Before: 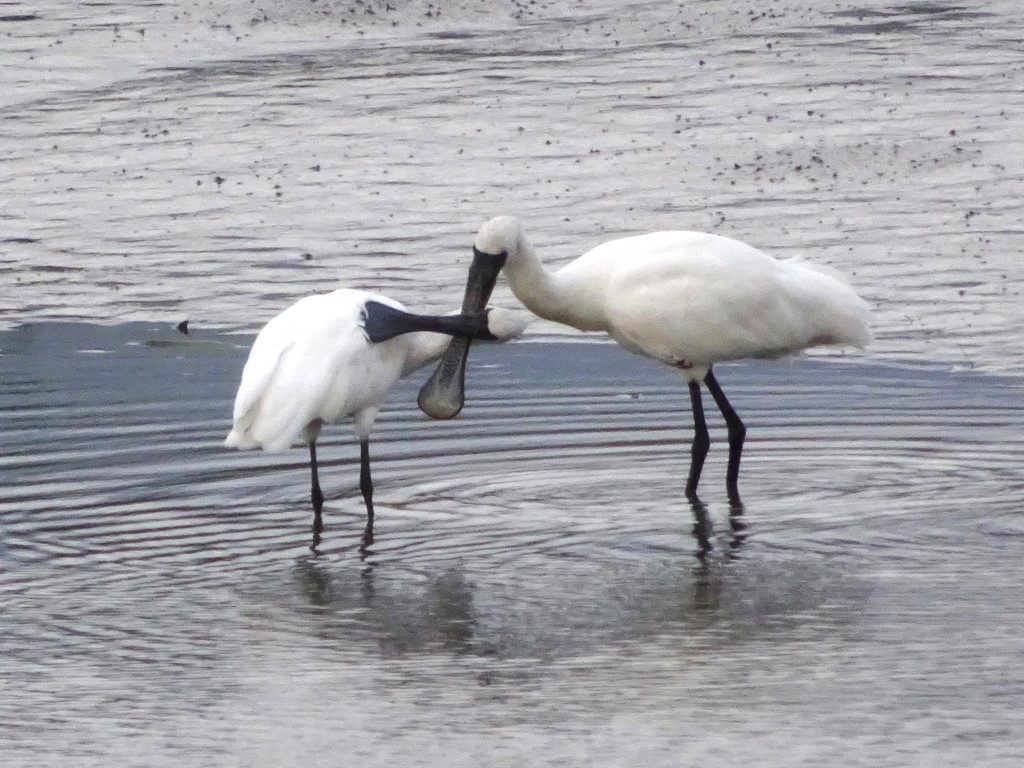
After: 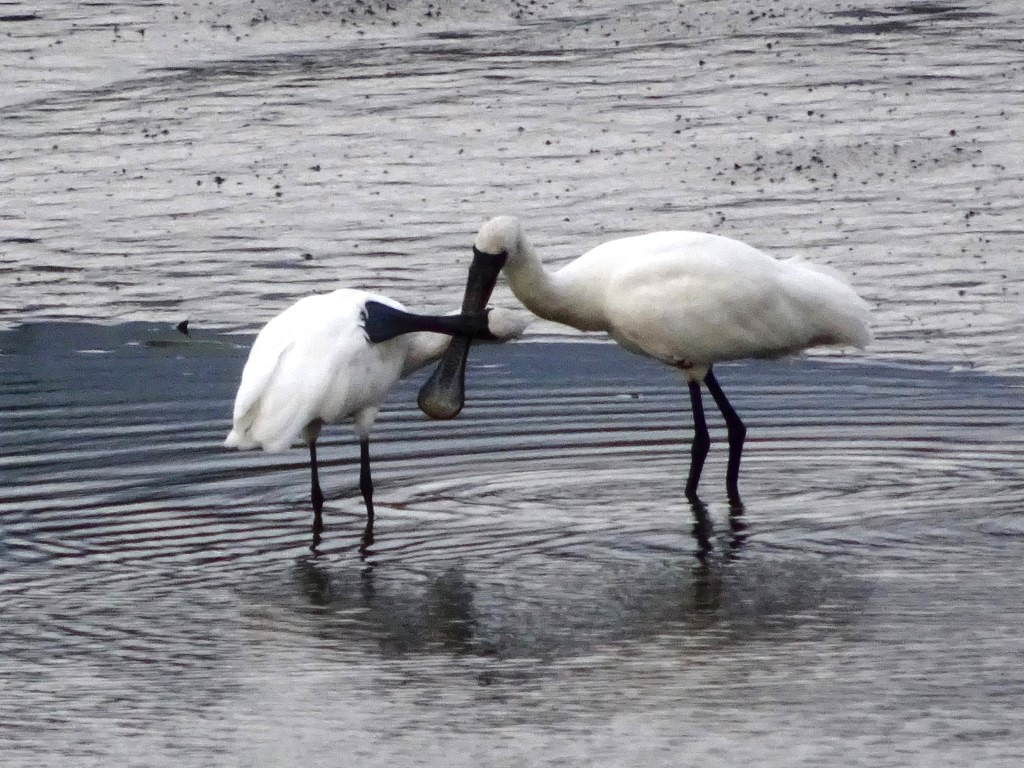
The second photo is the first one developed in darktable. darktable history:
contrast brightness saturation: contrast 0.133, brightness -0.228, saturation 0.141
